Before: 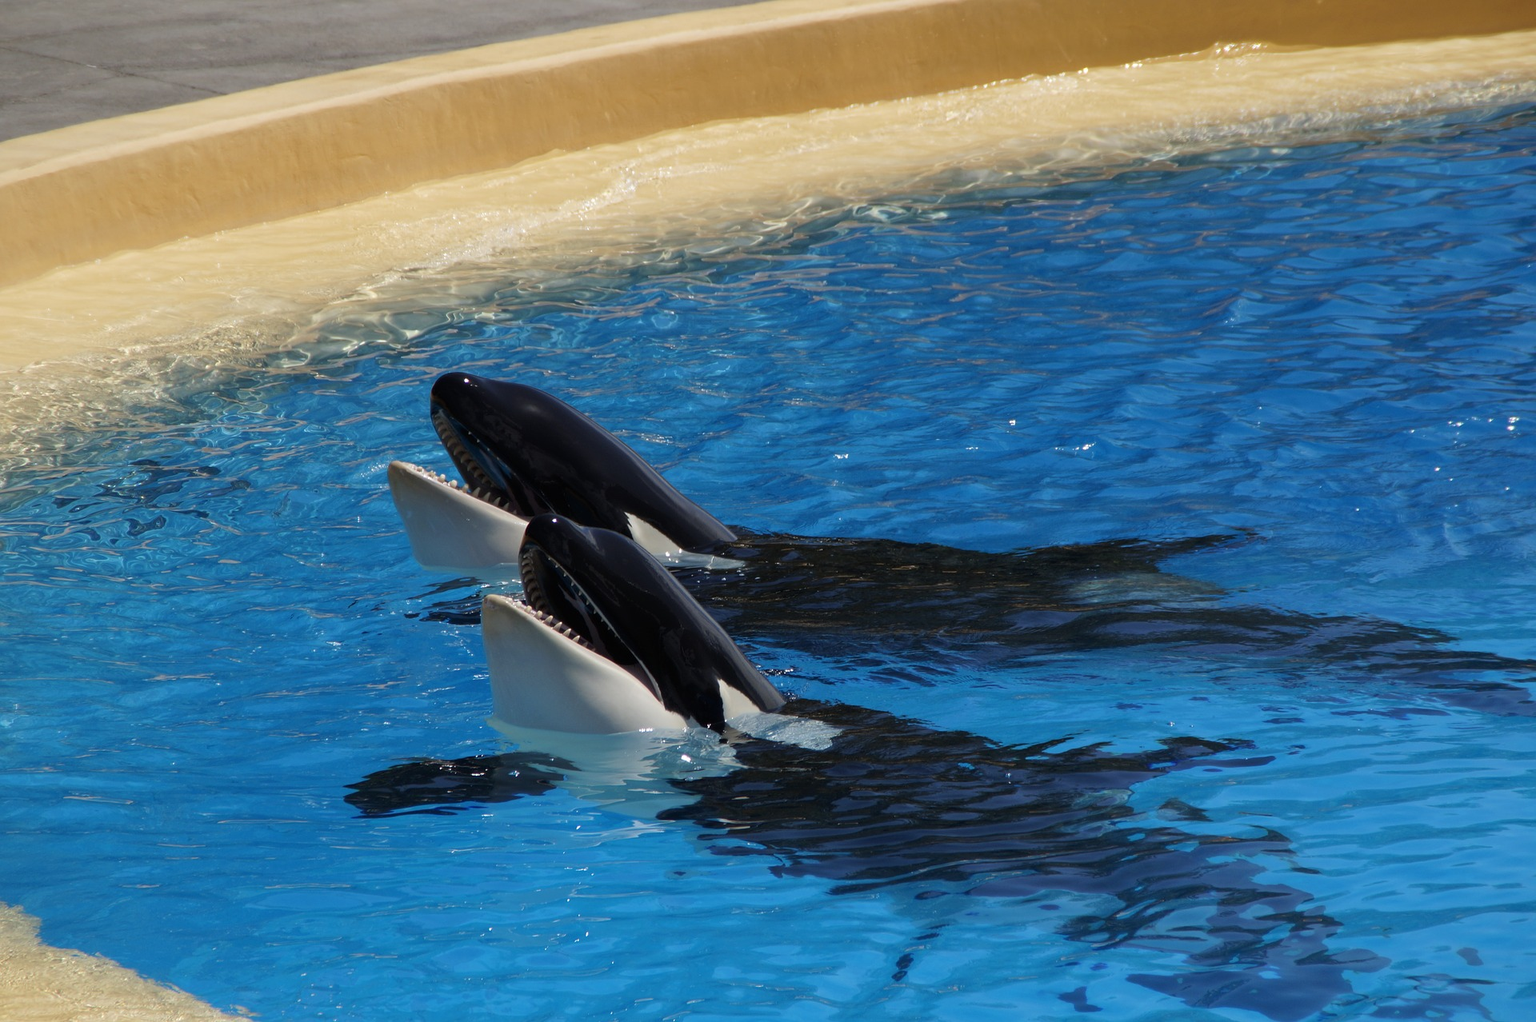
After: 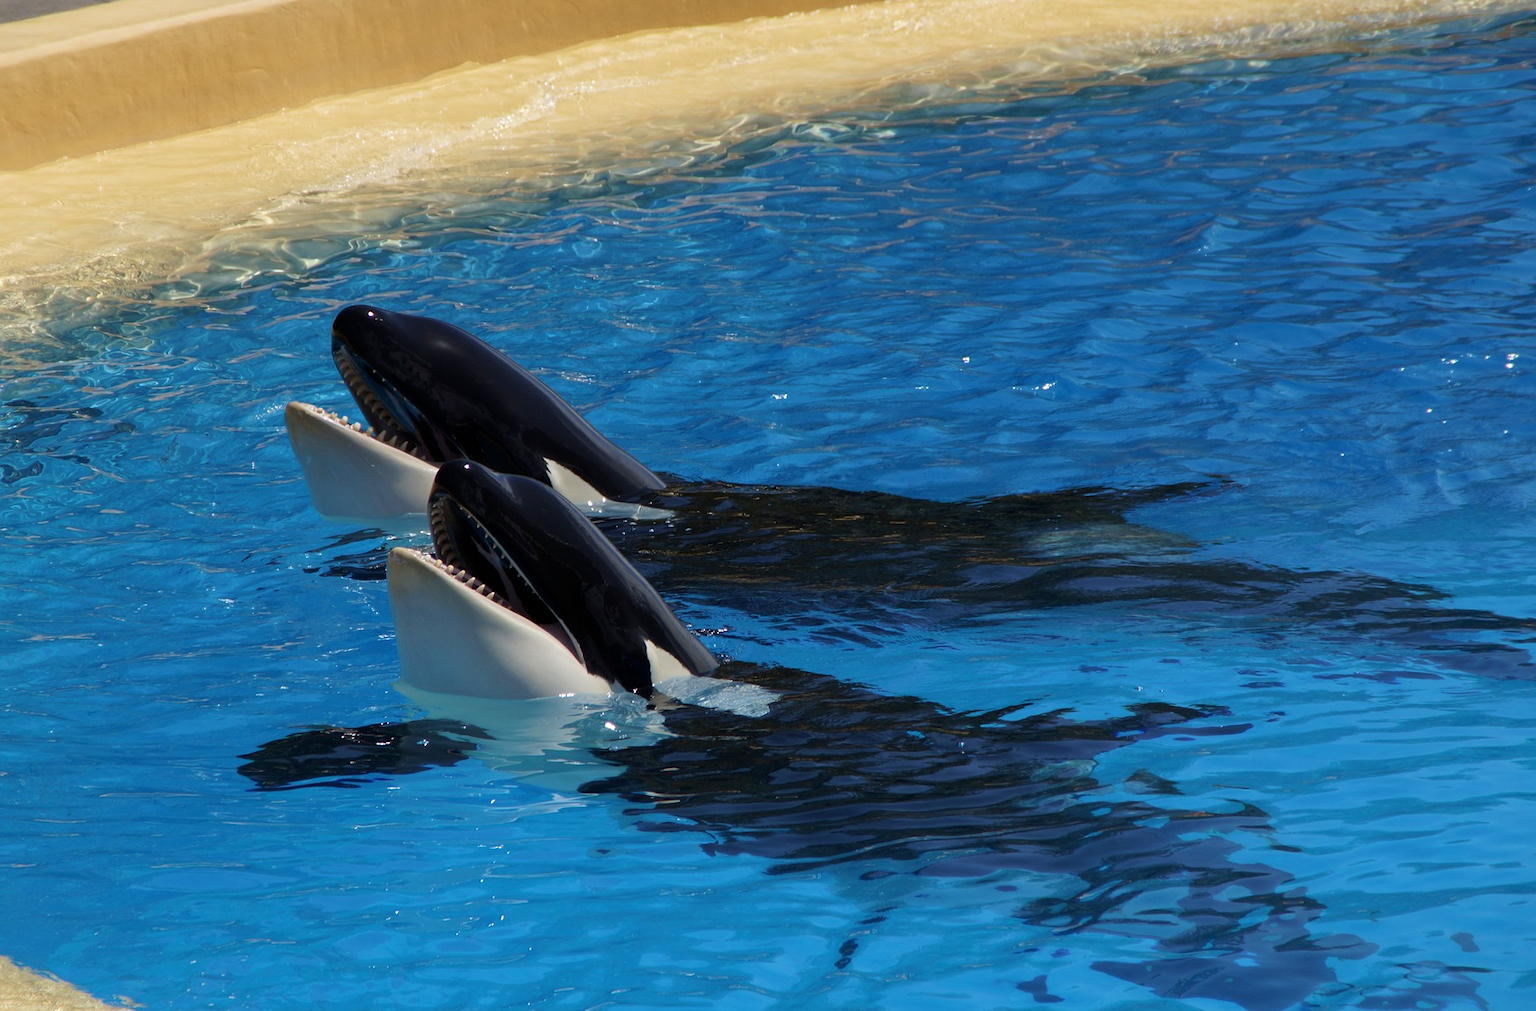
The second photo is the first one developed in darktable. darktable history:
crop and rotate: left 8.262%, top 9.226%
velvia: on, module defaults
exposure: black level correction 0.001, exposure 0.014 EV, compensate highlight preservation false
